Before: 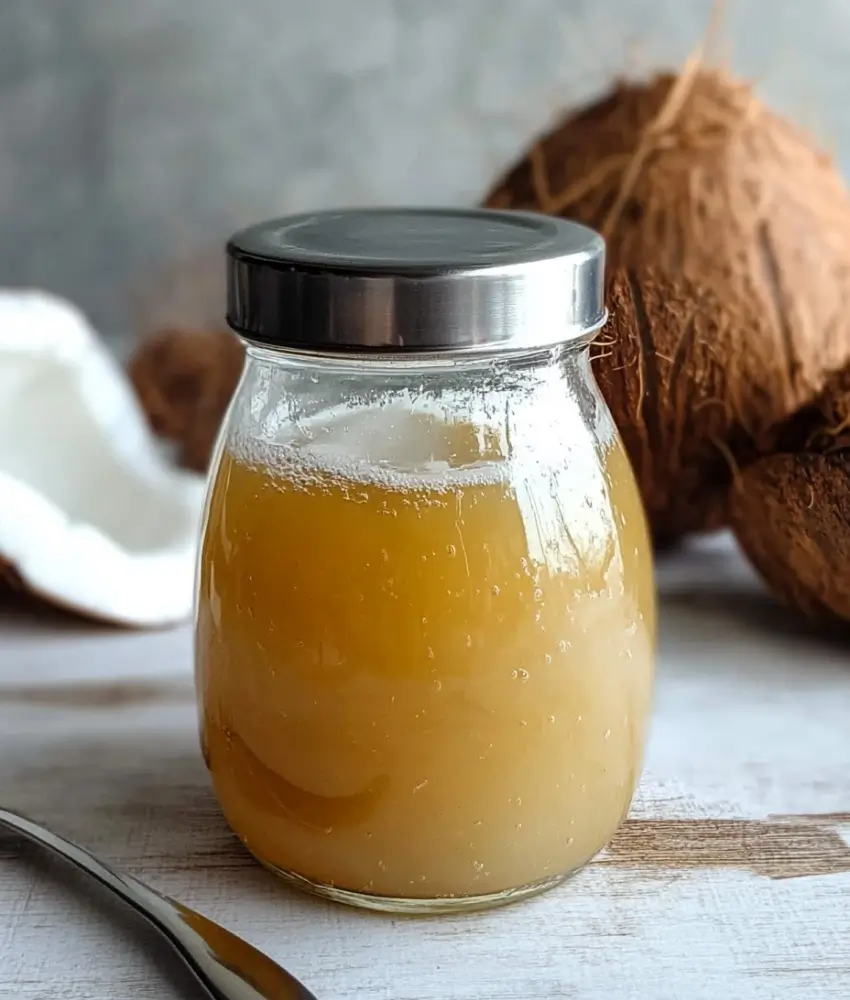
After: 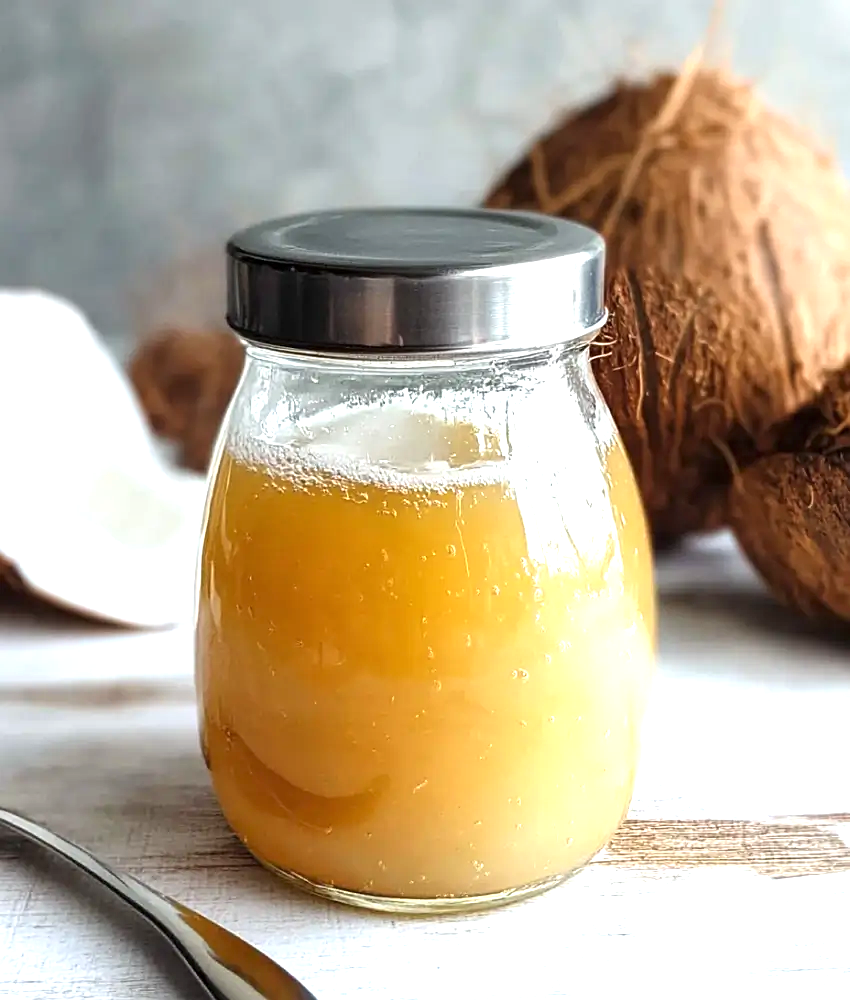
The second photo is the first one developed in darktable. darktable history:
sharpen: amount 0.2
exposure: black level correction 0, exposure 1.2 EV, compensate highlight preservation false
graduated density: on, module defaults
